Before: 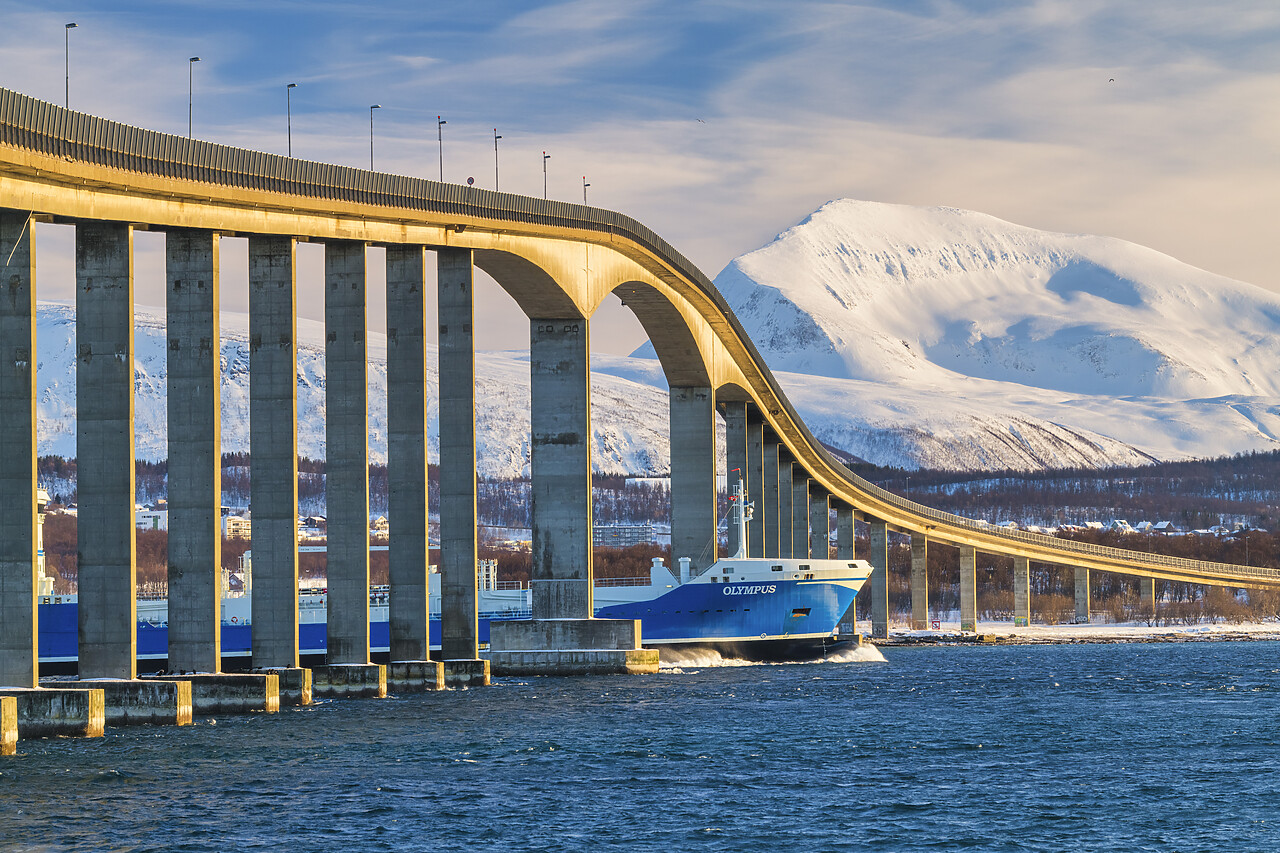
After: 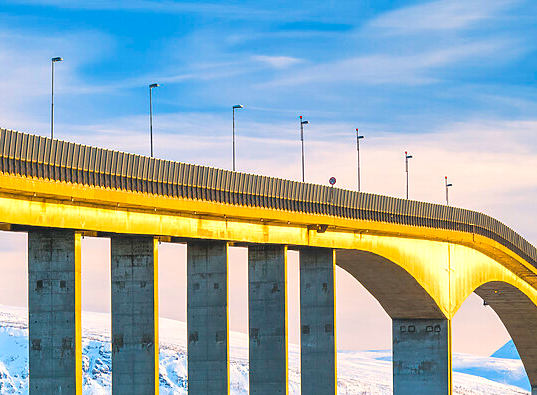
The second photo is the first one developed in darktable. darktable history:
exposure: black level correction -0.002, exposure 0.54 EV, compensate highlight preservation false
color balance rgb: perceptual saturation grading › global saturation 20%, global vibrance 20%
crop and rotate: left 10.817%, top 0.062%, right 47.194%, bottom 53.626%
